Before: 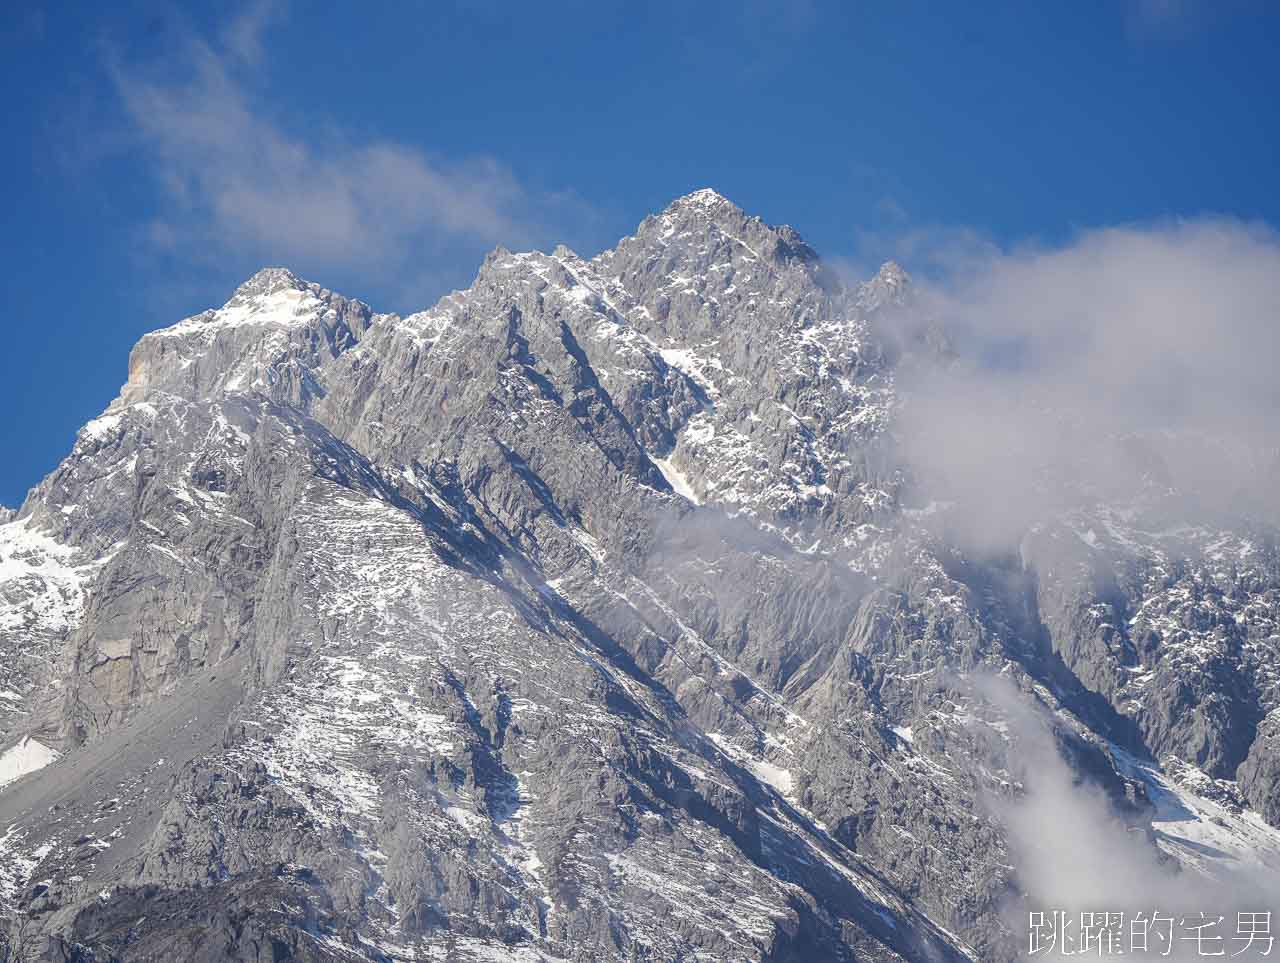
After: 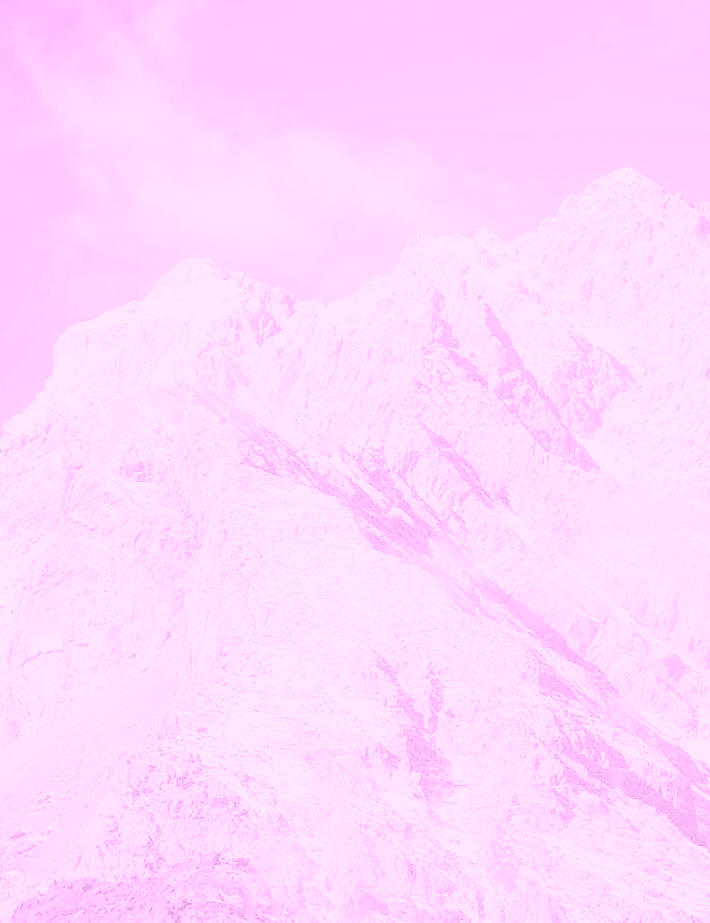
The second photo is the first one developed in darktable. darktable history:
color balance rgb: linear chroma grading › shadows -8%, linear chroma grading › global chroma 10%, perceptual saturation grading › global saturation 2%, perceptual saturation grading › highlights -2%, perceptual saturation grading › mid-tones 4%, perceptual saturation grading › shadows 8%, perceptual brilliance grading › global brilliance 2%, perceptual brilliance grading › highlights -4%, global vibrance 16%, saturation formula JzAzBz (2021)
base curve: curves: ch0 [(0, 0.003) (0.001, 0.002) (0.006, 0.004) (0.02, 0.022) (0.048, 0.086) (0.094, 0.234) (0.162, 0.431) (0.258, 0.629) (0.385, 0.8) (0.548, 0.918) (0.751, 0.988) (1, 1)], preserve colors none
rotate and perspective: rotation -1.42°, crop left 0.016, crop right 0.984, crop top 0.035, crop bottom 0.965
crop: left 5.114%, right 38.589%
colorize: hue 331.2°, saturation 75%, source mix 30.28%, lightness 70.52%, version 1
local contrast: on, module defaults
contrast brightness saturation: contrast 0.1, brightness 0.3, saturation 0.14
color zones: curves: ch0 [(0, 0.559) (0.153, 0.551) (0.229, 0.5) (0.429, 0.5) (0.571, 0.5) (0.714, 0.5) (0.857, 0.5) (1, 0.559)]; ch1 [(0, 0.417) (0.112, 0.336) (0.213, 0.26) (0.429, 0.34) (0.571, 0.35) (0.683, 0.331) (0.857, 0.344) (1, 0.417)]
